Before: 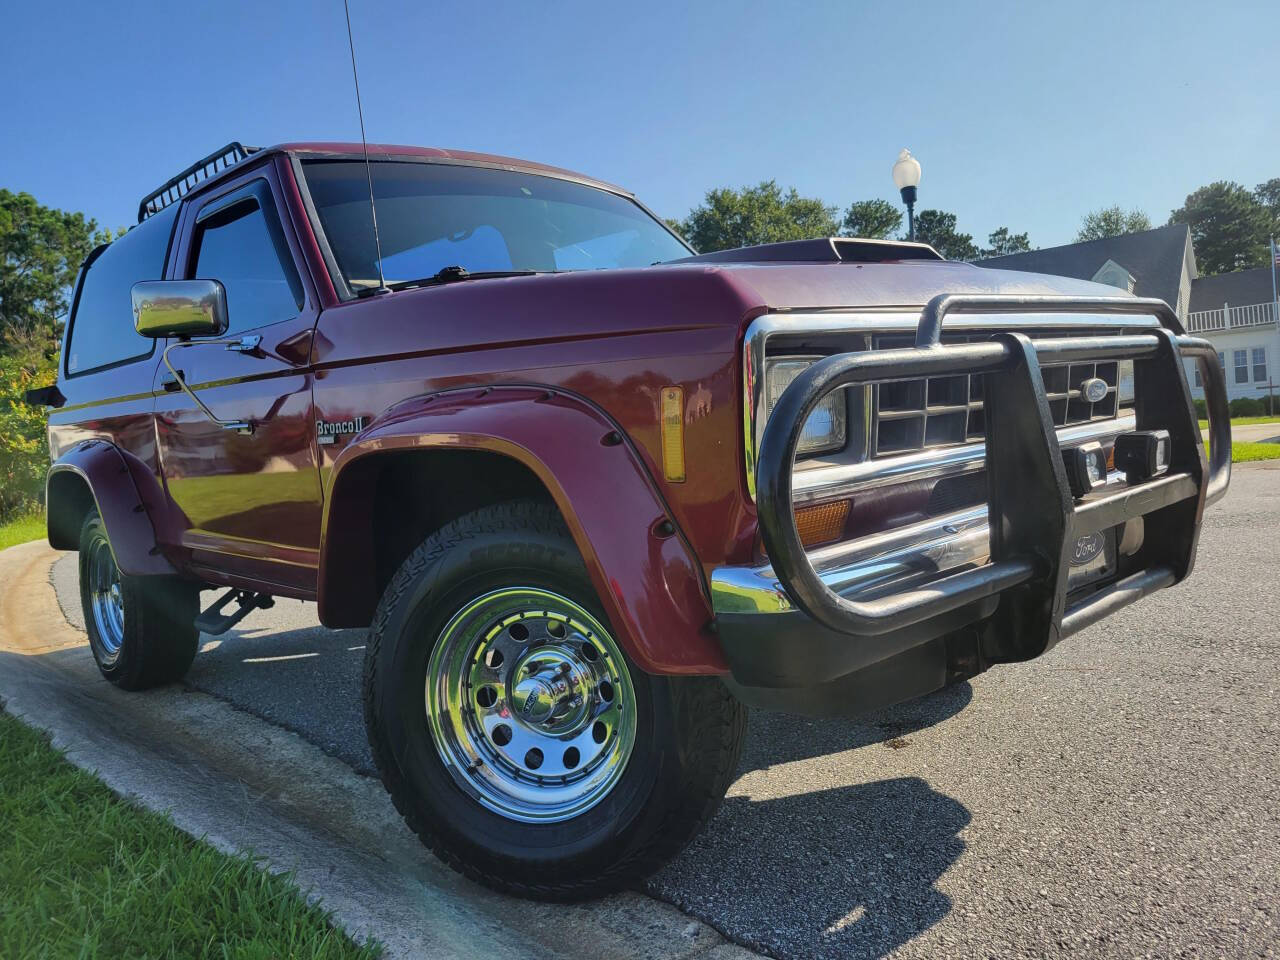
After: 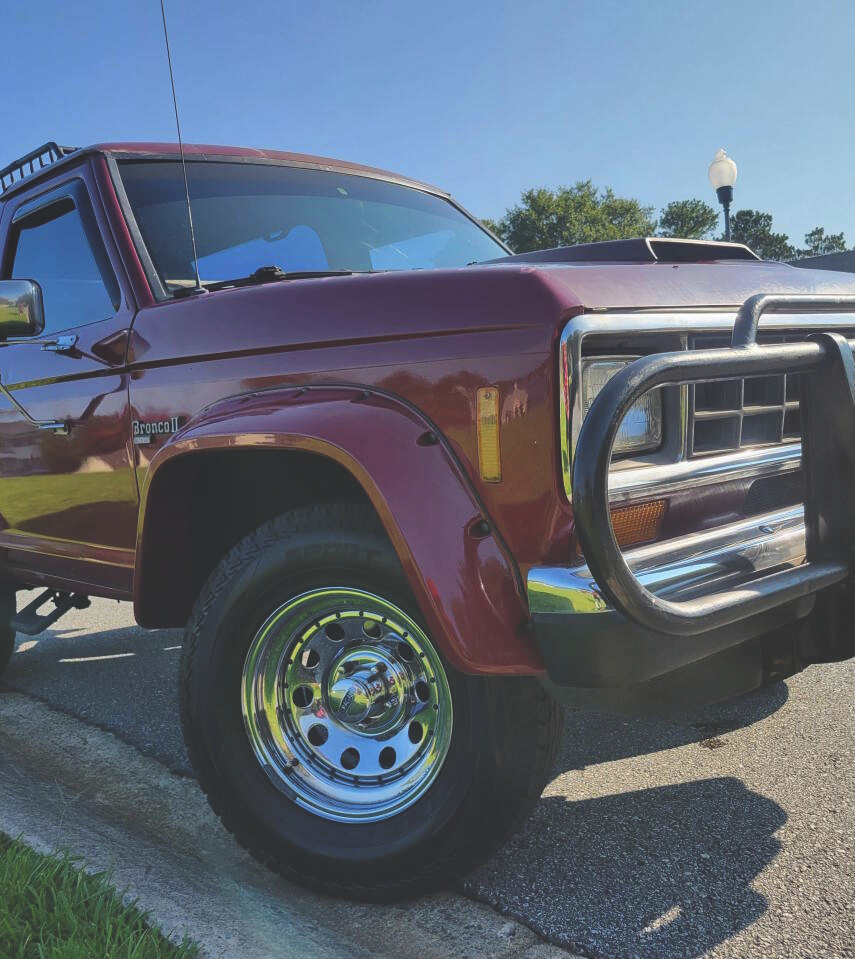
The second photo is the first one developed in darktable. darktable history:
exposure: black level correction -0.021, exposure -0.03 EV, compensate exposure bias true, compensate highlight preservation false
crop and rotate: left 14.433%, right 18.761%
base curve: curves: ch0 [(0, 0) (0.989, 0.992)], preserve colors none
